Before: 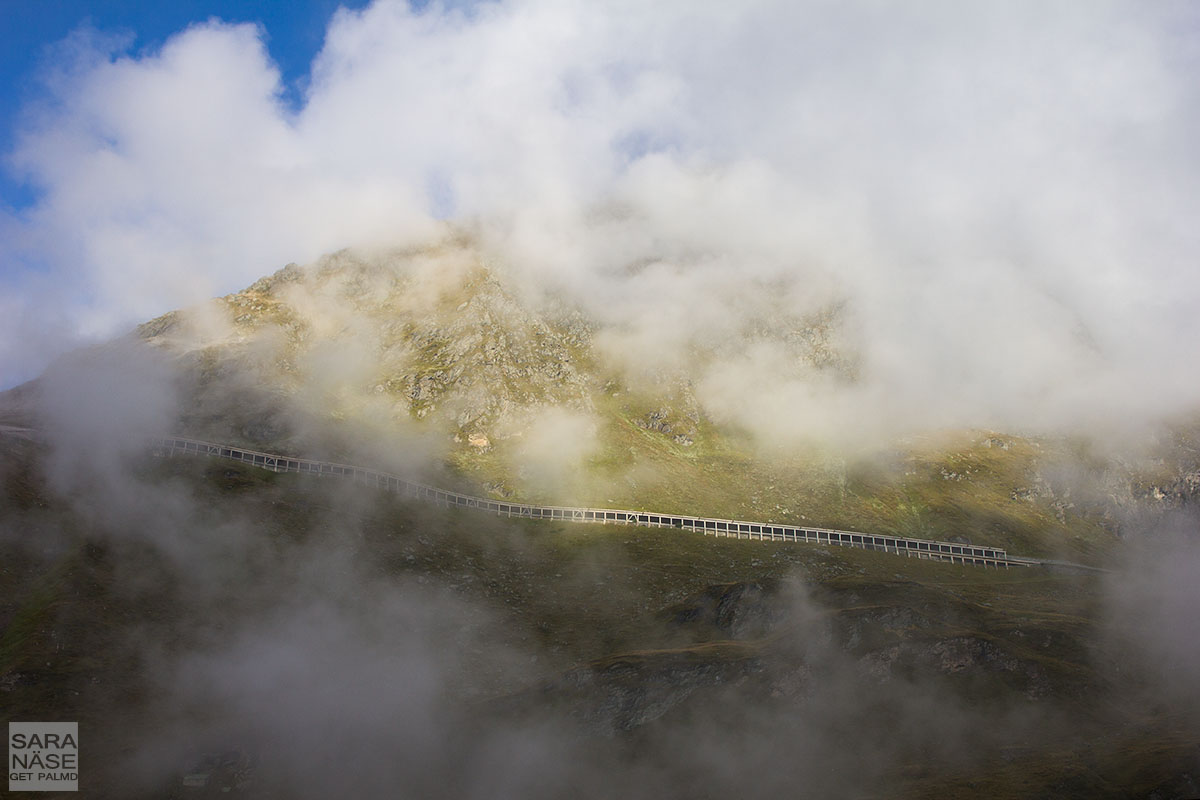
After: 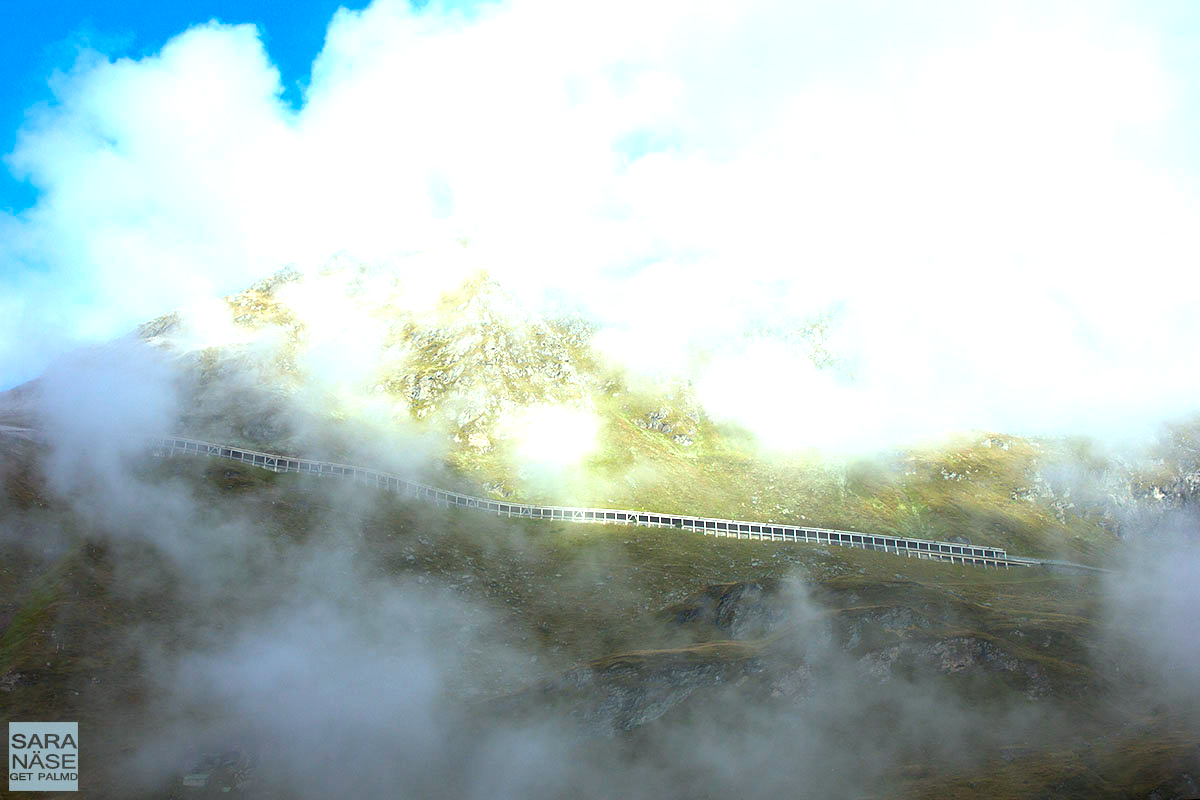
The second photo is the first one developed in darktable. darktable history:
color correction: highlights a* -11.99, highlights b* -15.29
exposure: black level correction 0.001, exposure 1.312 EV, compensate highlight preservation false
contrast brightness saturation: saturation 0.183
